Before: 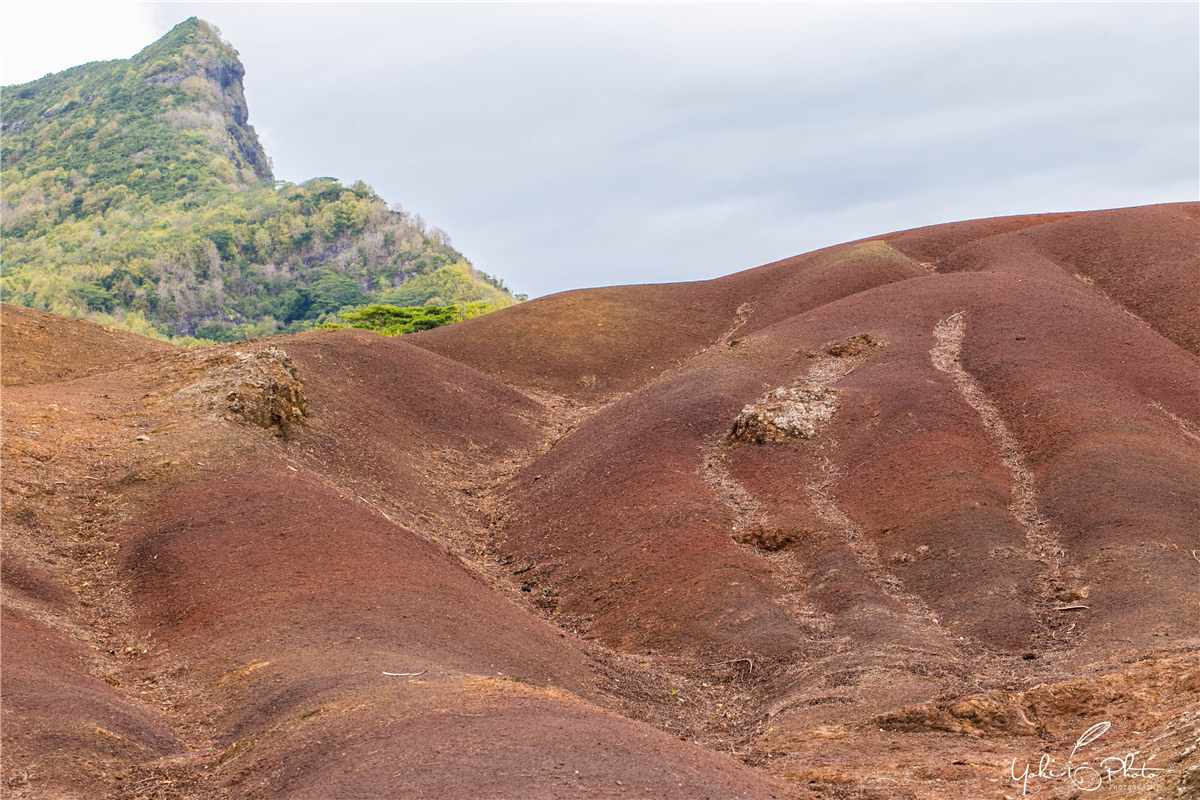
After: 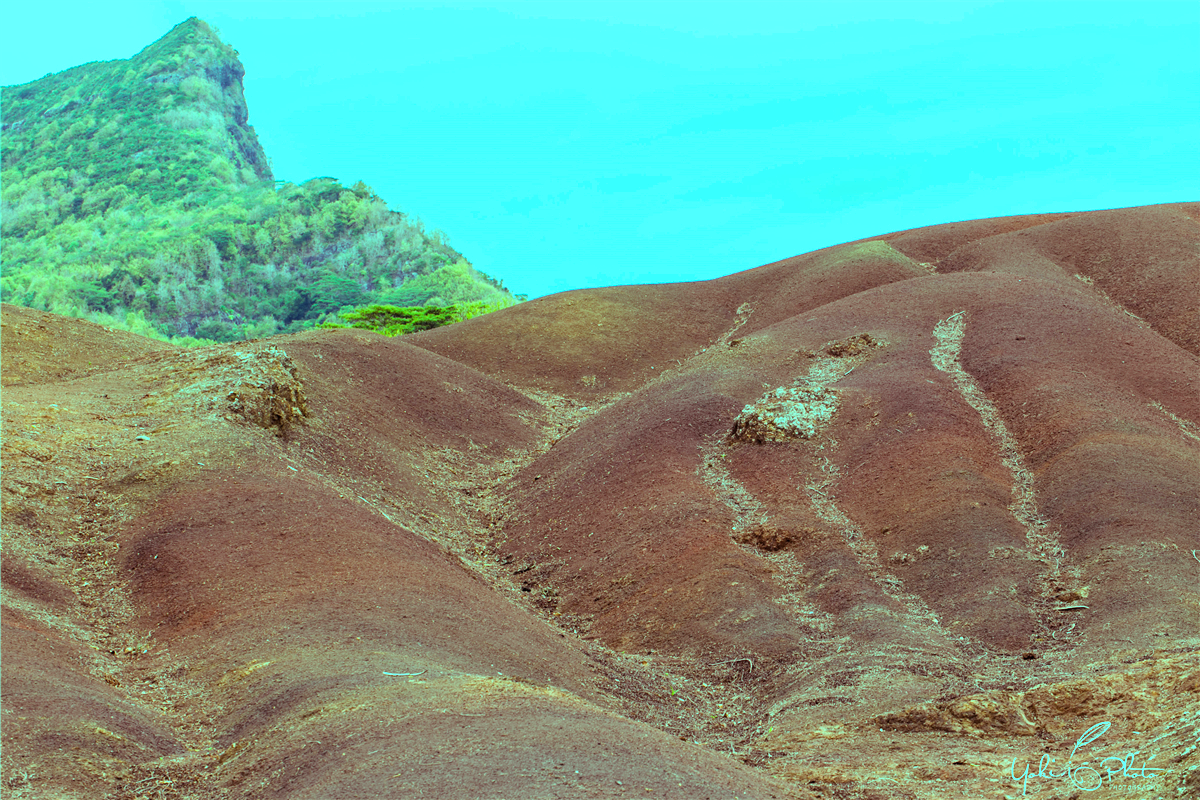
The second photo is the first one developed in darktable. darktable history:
color balance rgb: shadows lift › luminance 0.49%, shadows lift › chroma 6.83%, shadows lift › hue 300.29°, power › hue 208.98°, highlights gain › luminance 20.24%, highlights gain › chroma 13.17%, highlights gain › hue 173.85°, perceptual saturation grading › global saturation 18.05%
color contrast: green-magenta contrast 0.84, blue-yellow contrast 0.86
